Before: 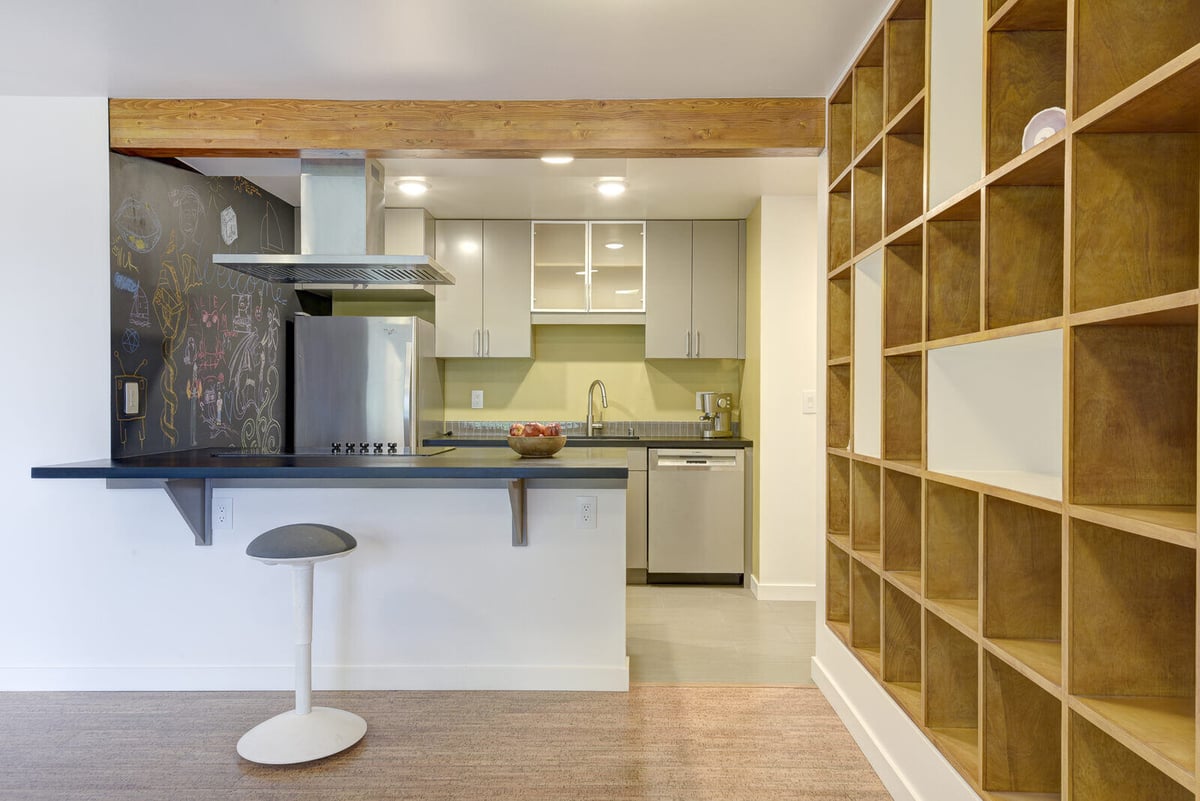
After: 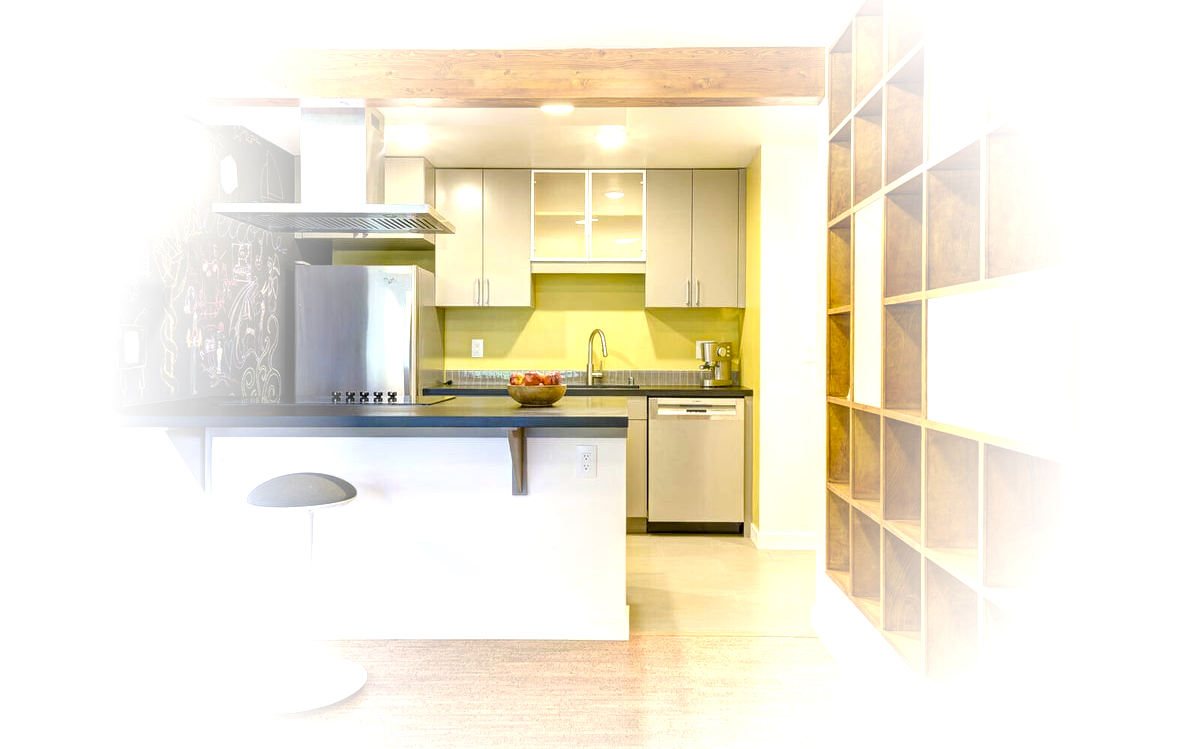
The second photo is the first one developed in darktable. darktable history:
vignetting: fall-off start 40.91%, fall-off radius 41.33%, brightness 0.996, saturation -0.492
tone equalizer: -8 EV -0.729 EV, -7 EV -0.685 EV, -6 EV -0.605 EV, -5 EV -0.377 EV, -3 EV 0.377 EV, -2 EV 0.6 EV, -1 EV 0.686 EV, +0 EV 0.727 EV, mask exposure compensation -0.5 EV
crop and rotate: top 6.487%
color balance rgb: highlights gain › chroma 0.262%, highlights gain › hue 331.93°, perceptual saturation grading › global saturation 25.602%, global vibrance 25.919%, contrast 6.247%
